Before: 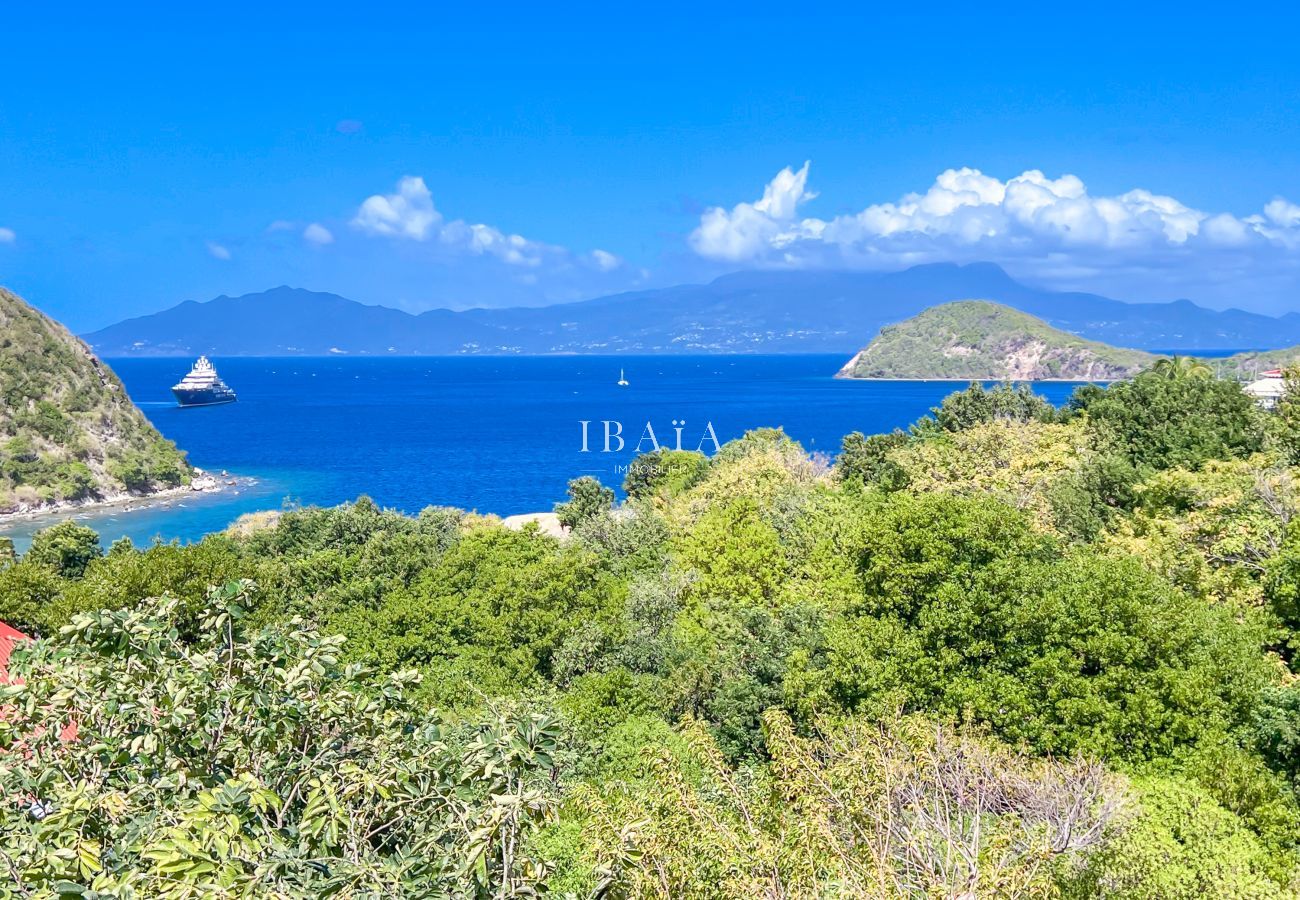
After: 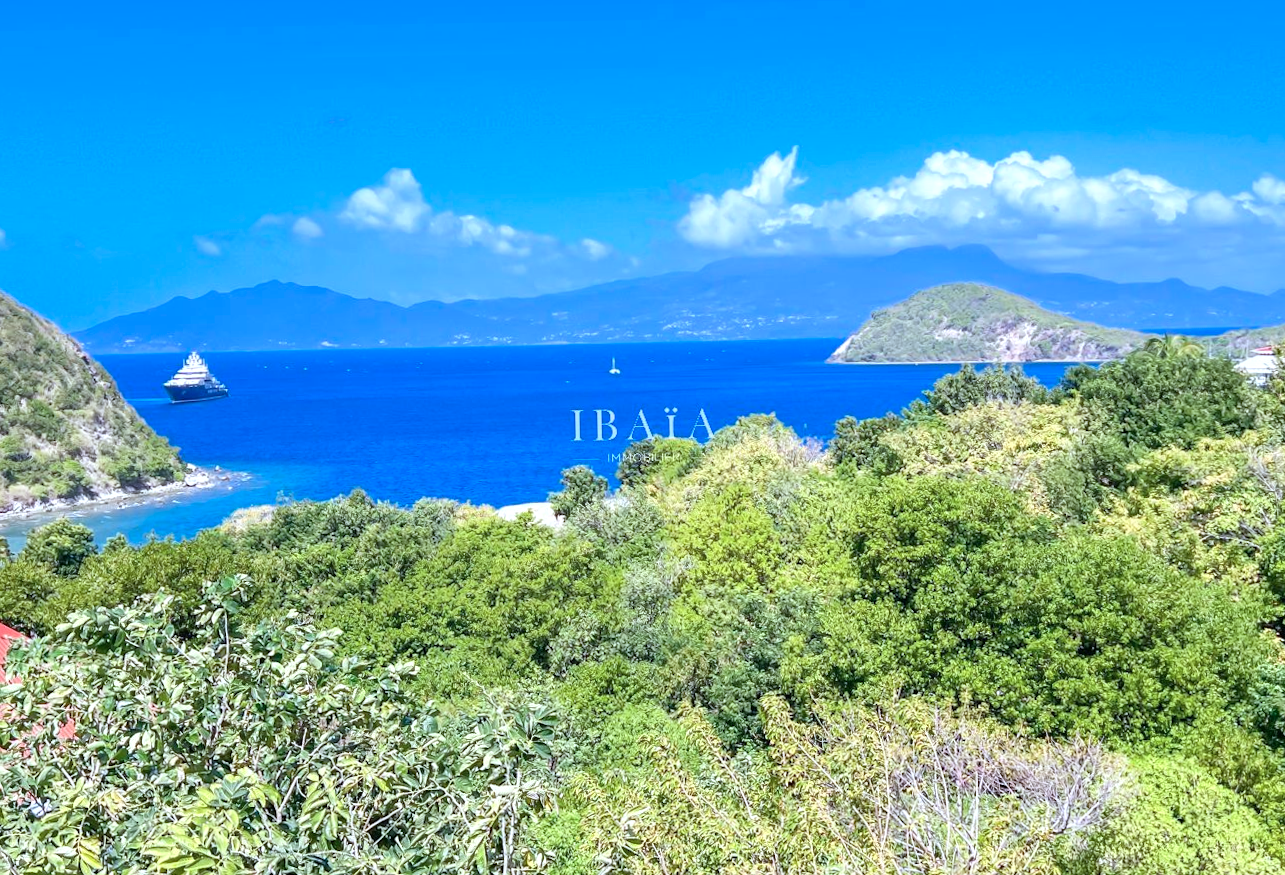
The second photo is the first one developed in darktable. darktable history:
exposure: exposure 0.191 EV, compensate highlight preservation false
tone equalizer: on, module defaults
rotate and perspective: rotation -1°, crop left 0.011, crop right 0.989, crop top 0.025, crop bottom 0.975
color calibration: x 0.37, y 0.382, temperature 4313.32 K
